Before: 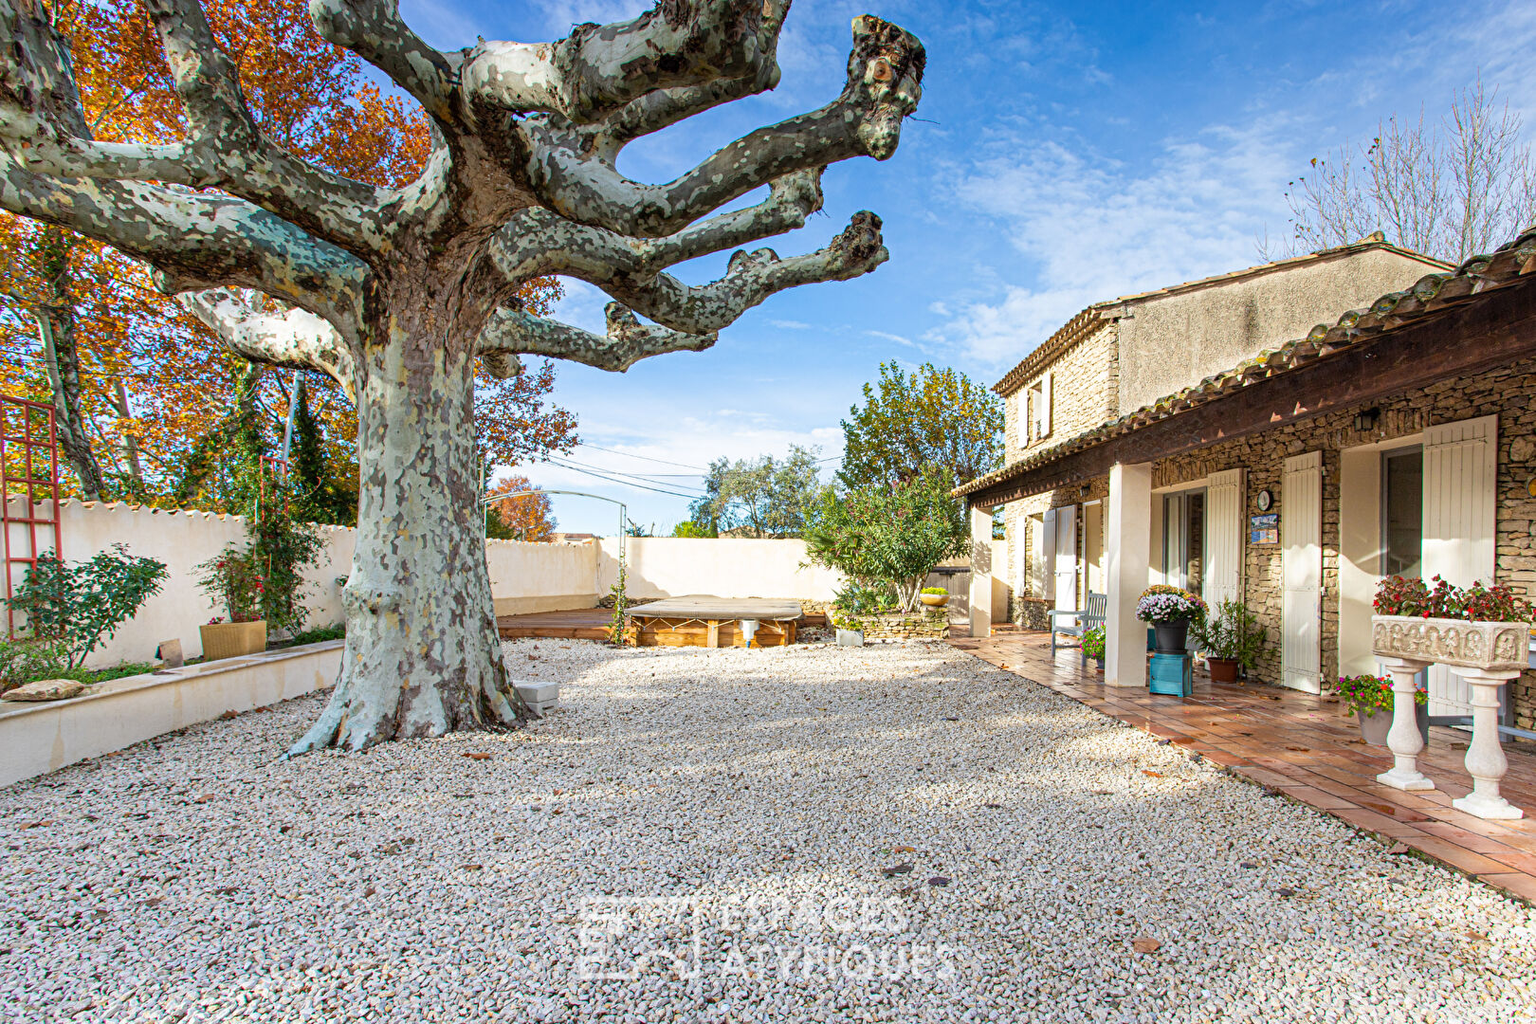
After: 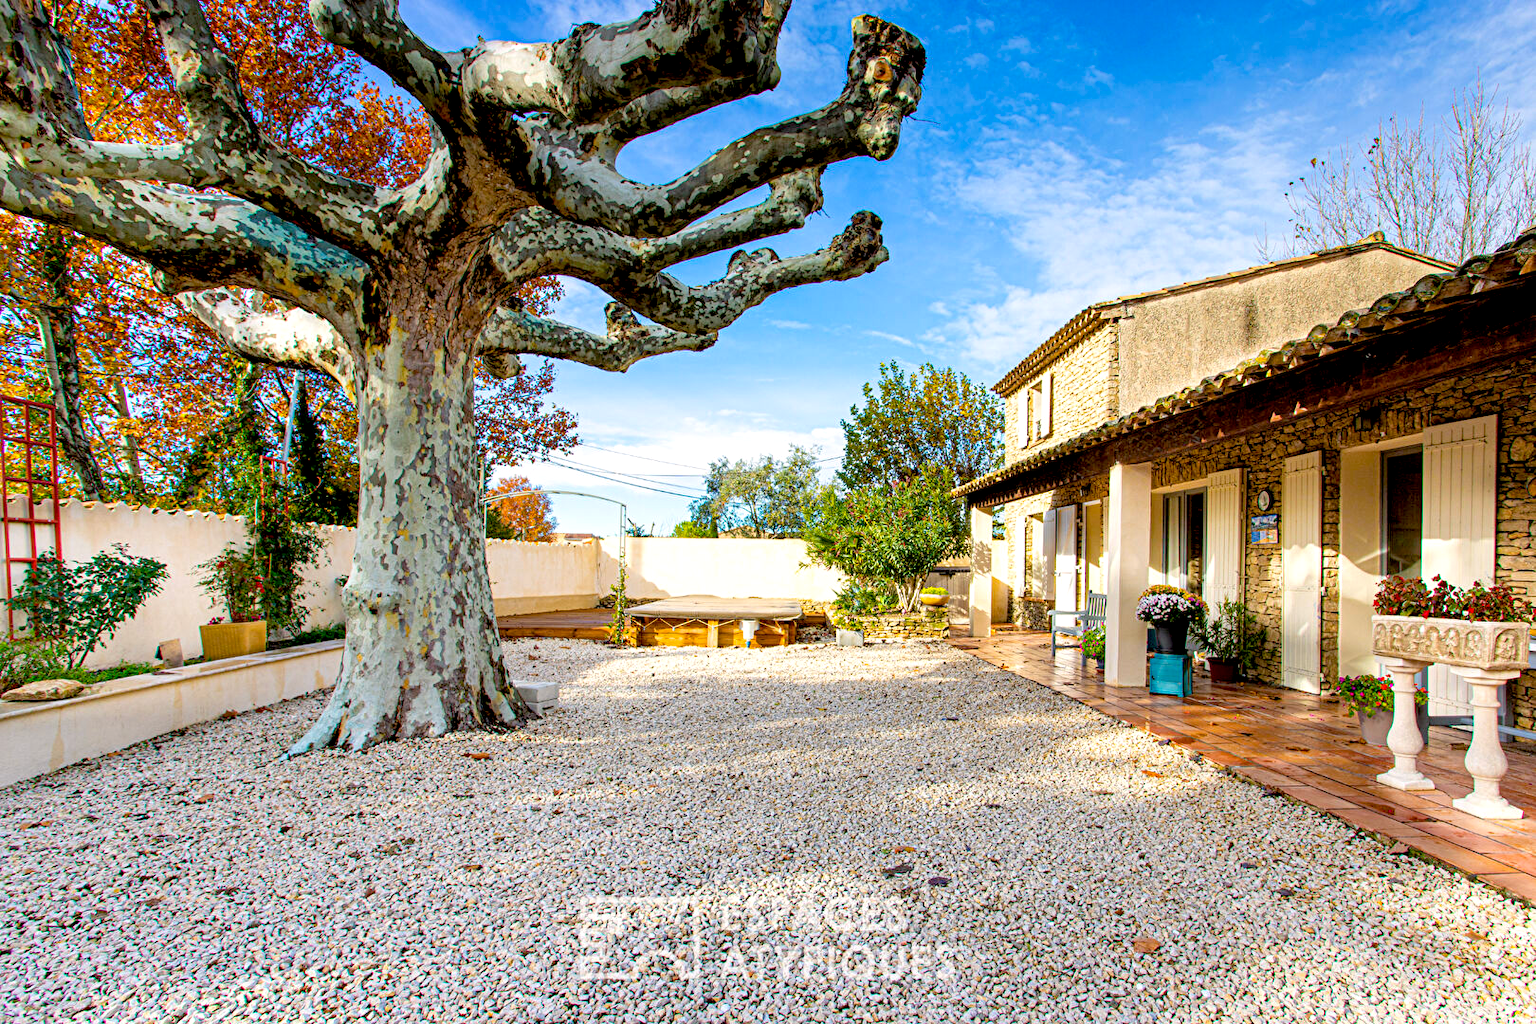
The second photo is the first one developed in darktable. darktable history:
color balance rgb: highlights gain › chroma 1.129%, highlights gain › hue 60.17°, perceptual saturation grading › global saturation 31.029%
exposure: black level correction 0.024, exposure 0.184 EV, compensate highlight preservation false
